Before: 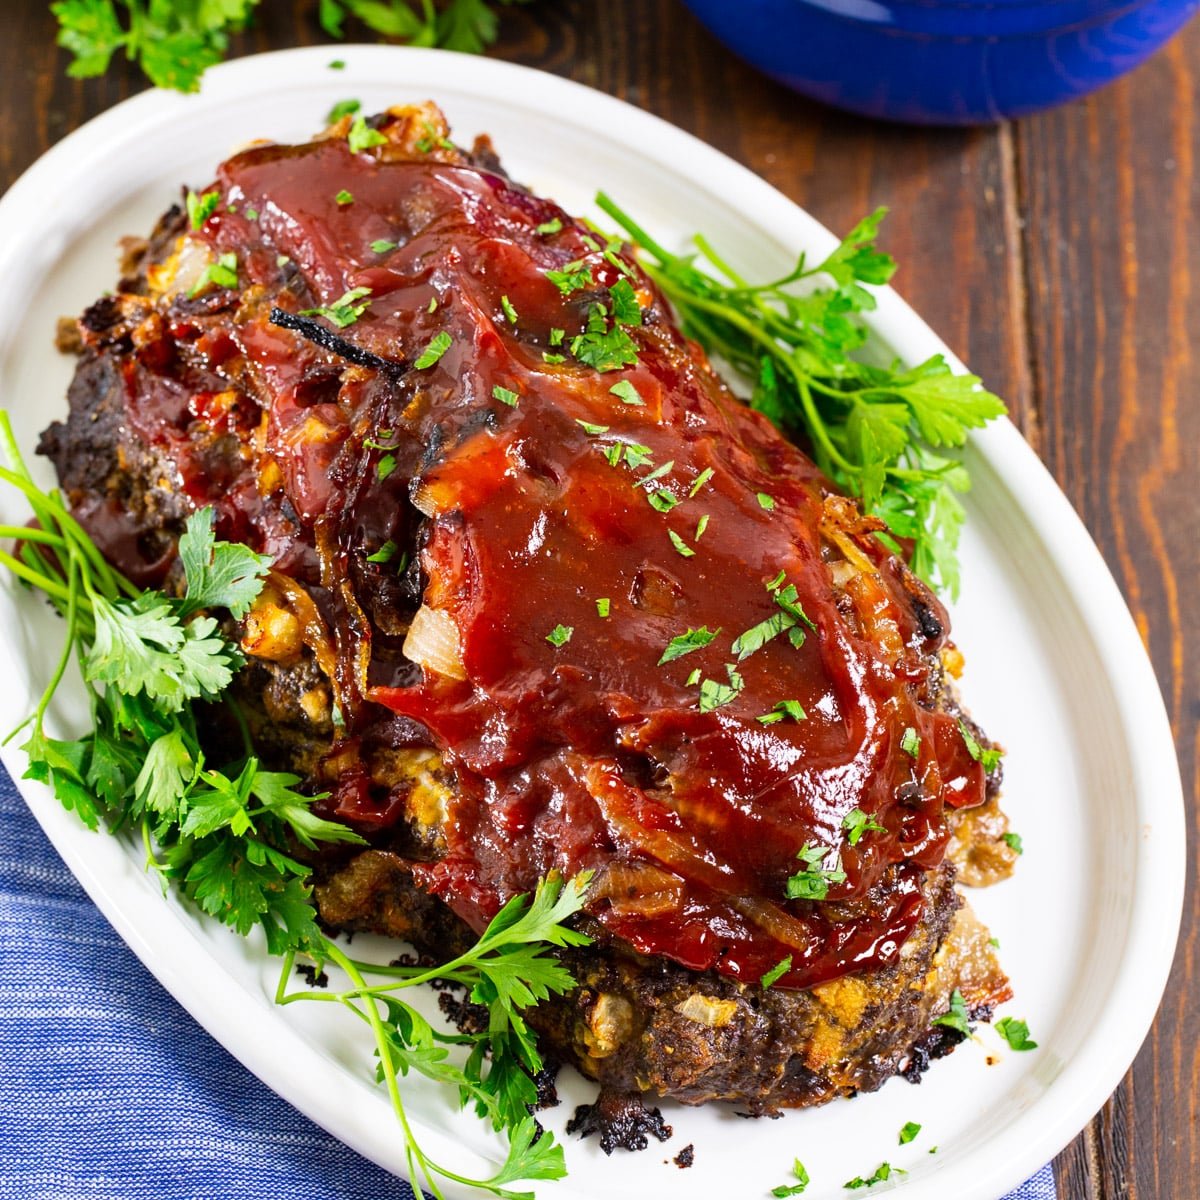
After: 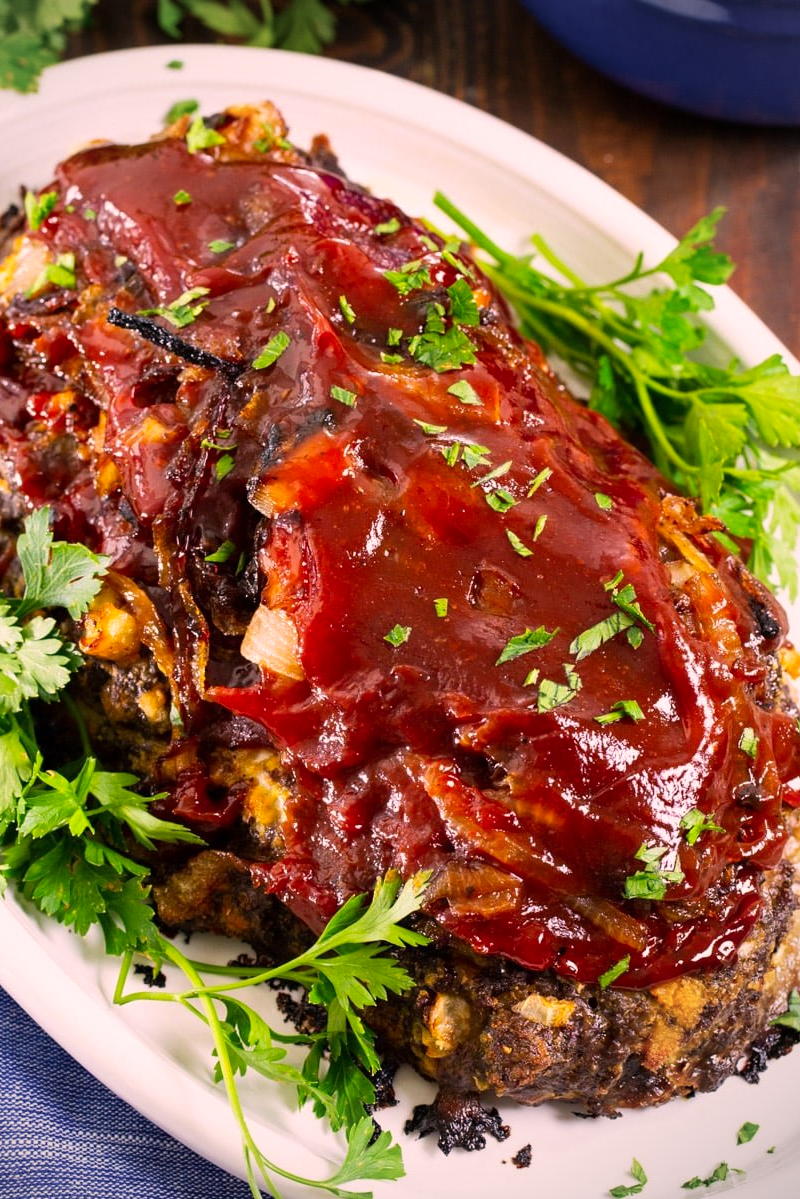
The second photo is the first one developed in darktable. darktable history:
crop and rotate: left 13.537%, right 19.796%
vignetting: center (-0.15, 0.013)
color correction: highlights a* 12.23, highlights b* 5.41
